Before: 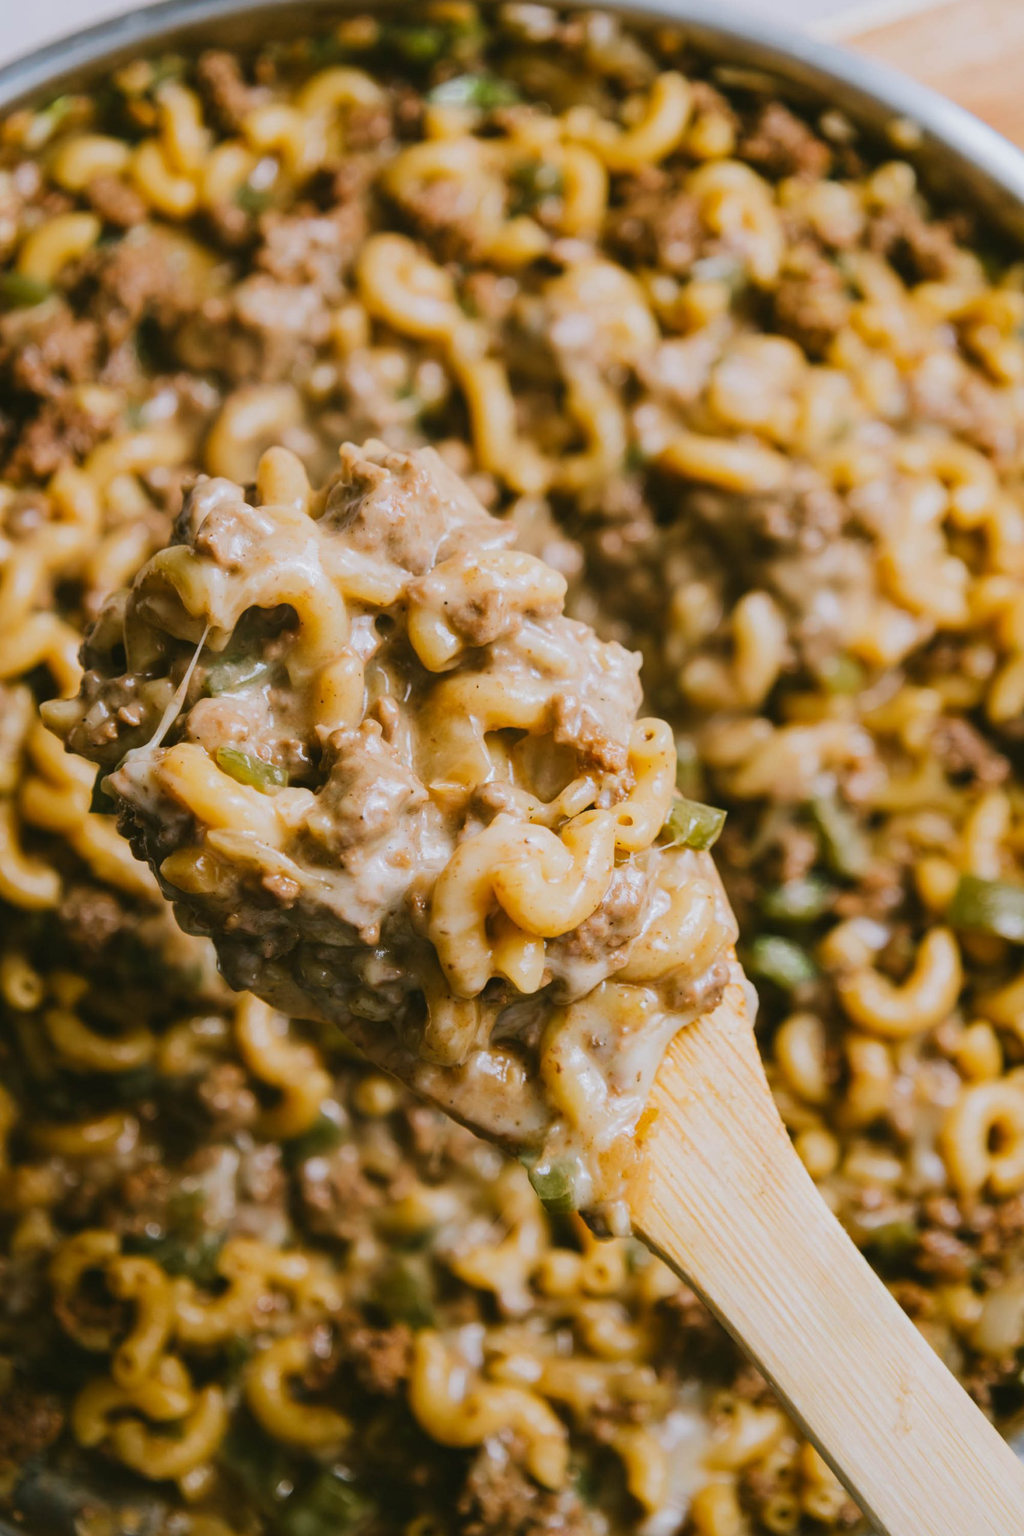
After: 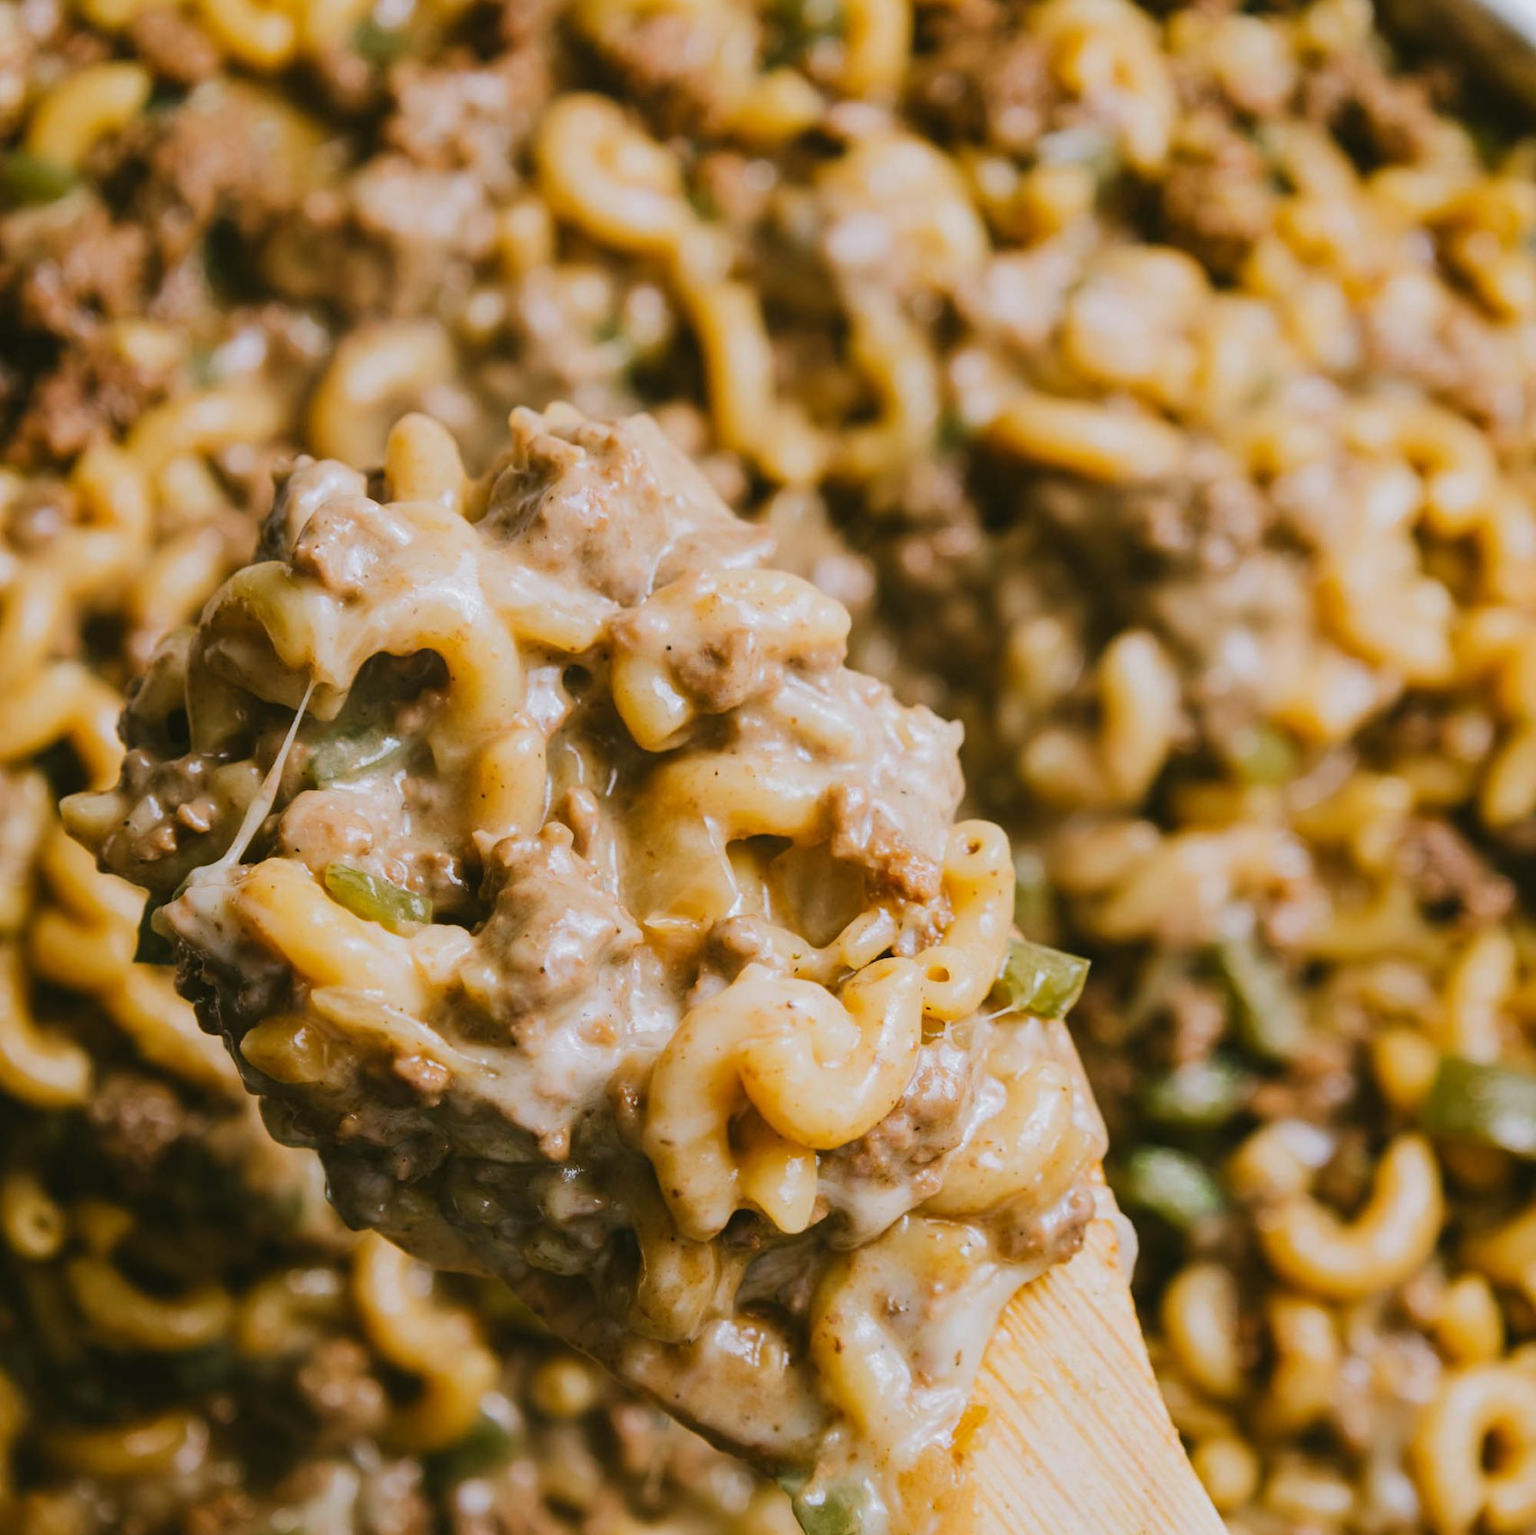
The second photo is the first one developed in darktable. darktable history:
crop: top 11.166%, bottom 22.168%
white balance: emerald 1
